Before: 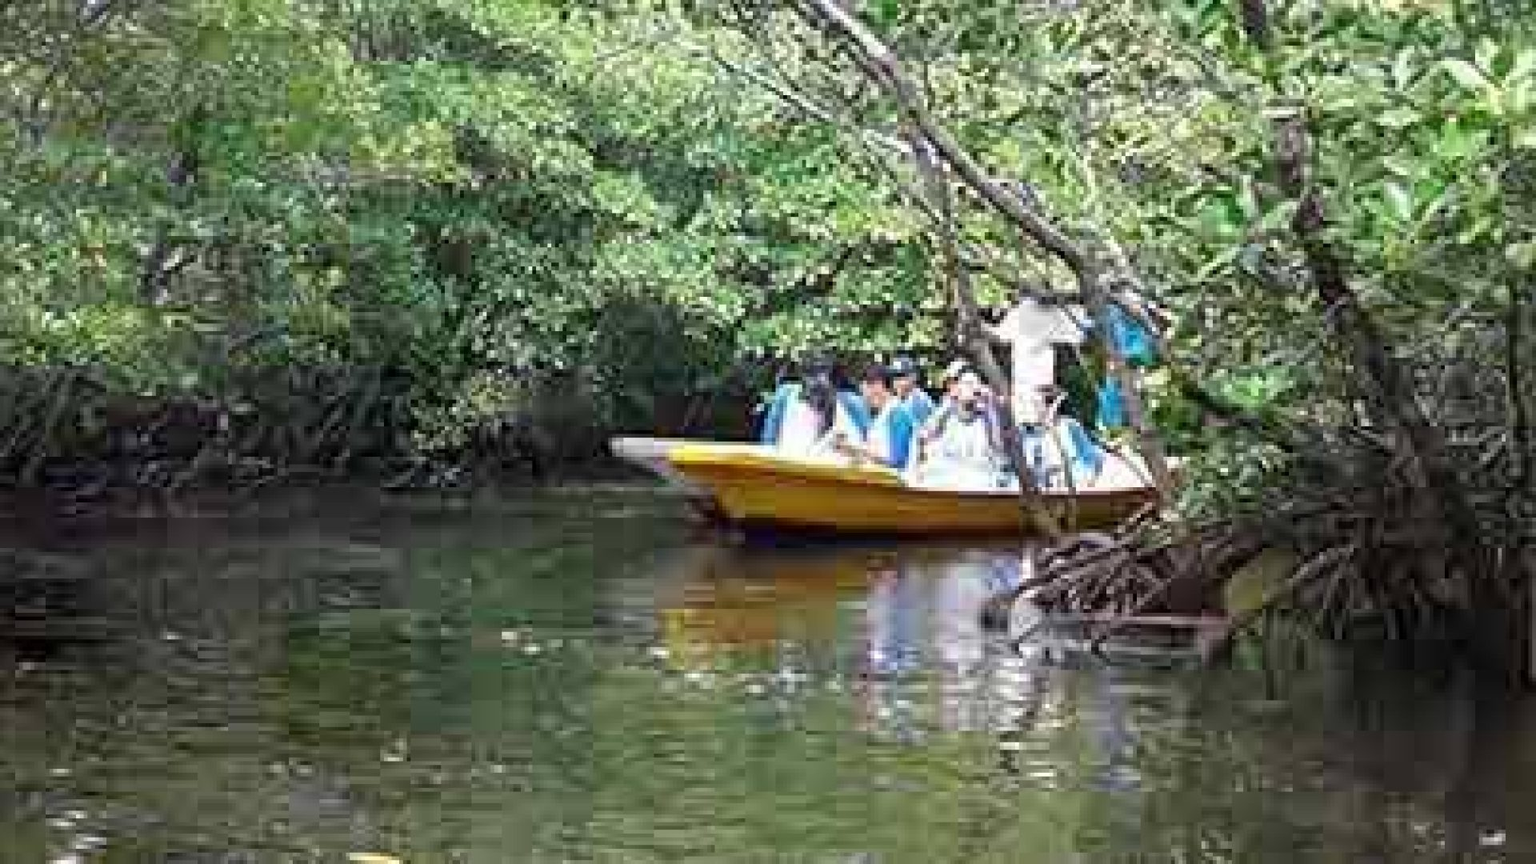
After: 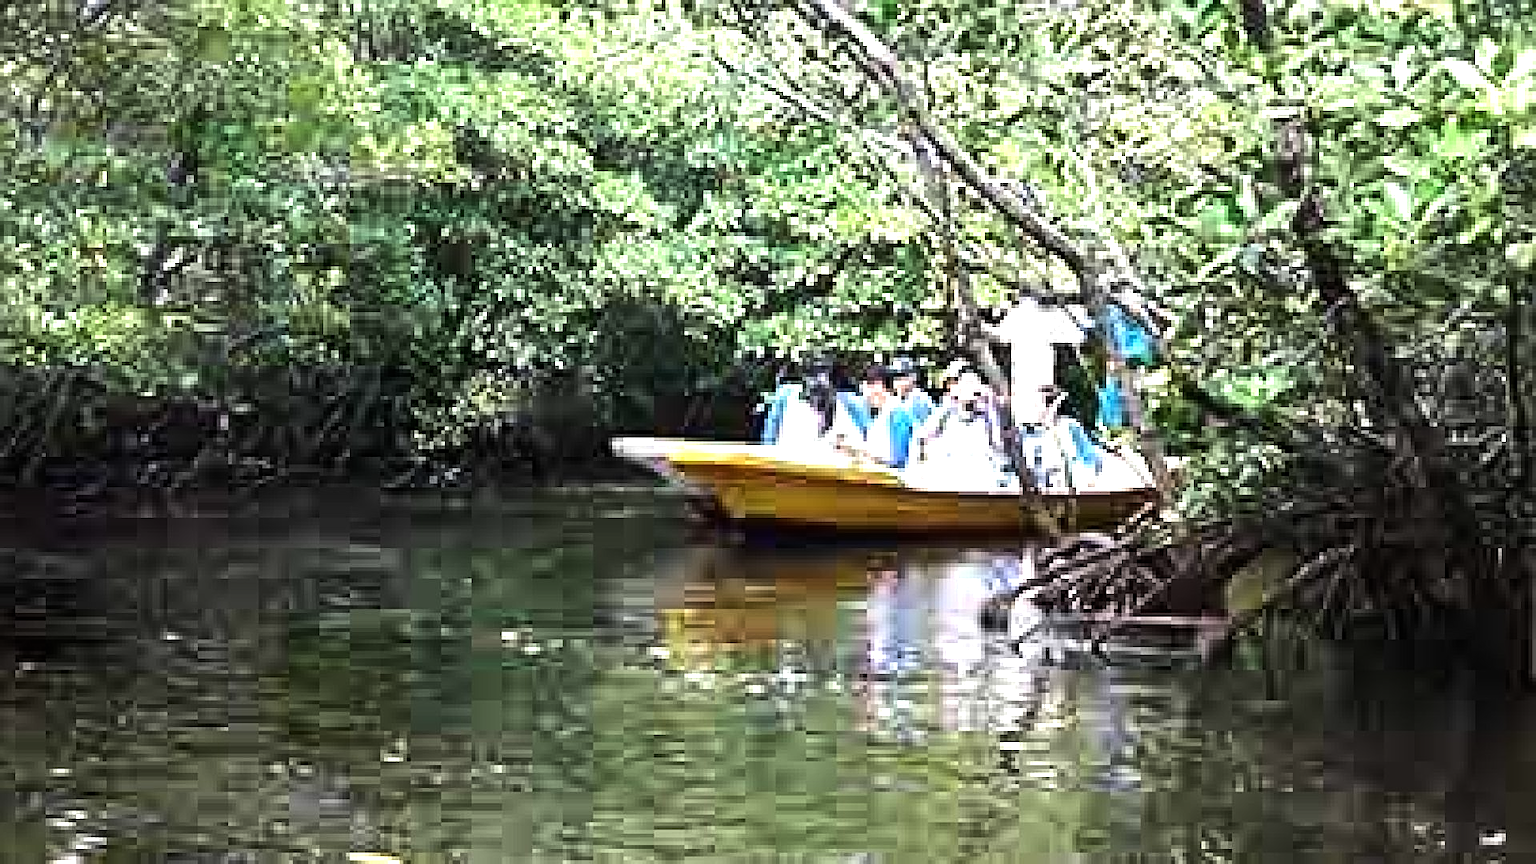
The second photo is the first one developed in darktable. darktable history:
exposure: black level correction -0.001, exposure 0.08 EV, compensate highlight preservation false
sharpen: on, module defaults
tone equalizer: -8 EV -1.08 EV, -7 EV -1.01 EV, -6 EV -0.867 EV, -5 EV -0.578 EV, -3 EV 0.578 EV, -2 EV 0.867 EV, -1 EV 1.01 EV, +0 EV 1.08 EV, edges refinement/feathering 500, mask exposure compensation -1.57 EV, preserve details no
